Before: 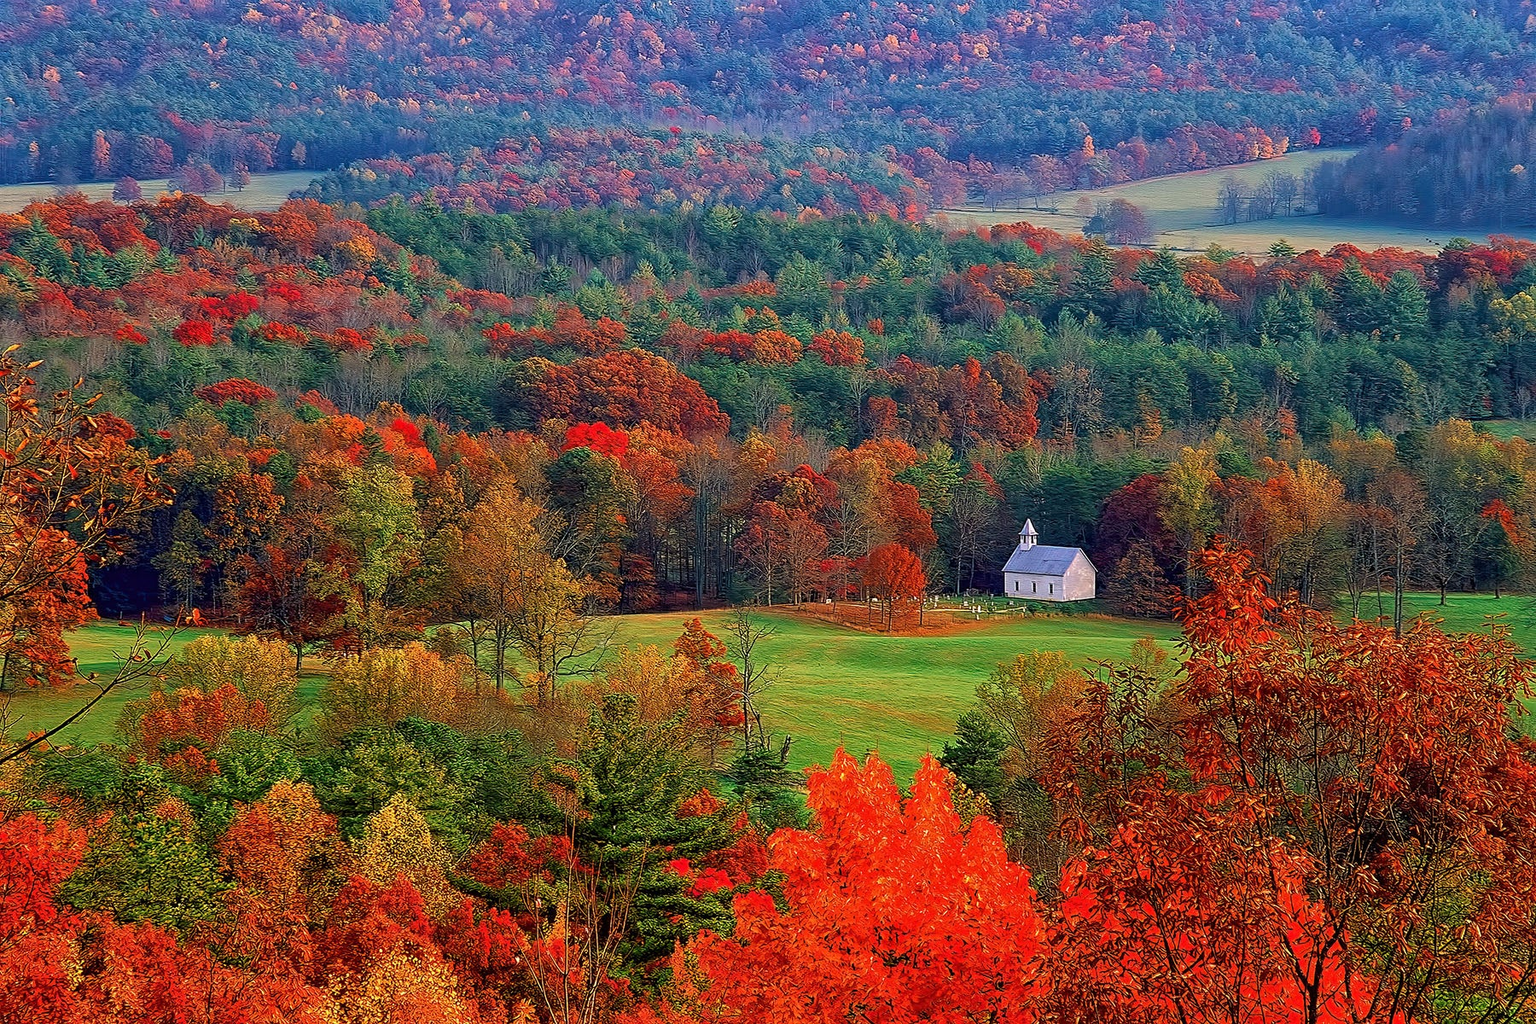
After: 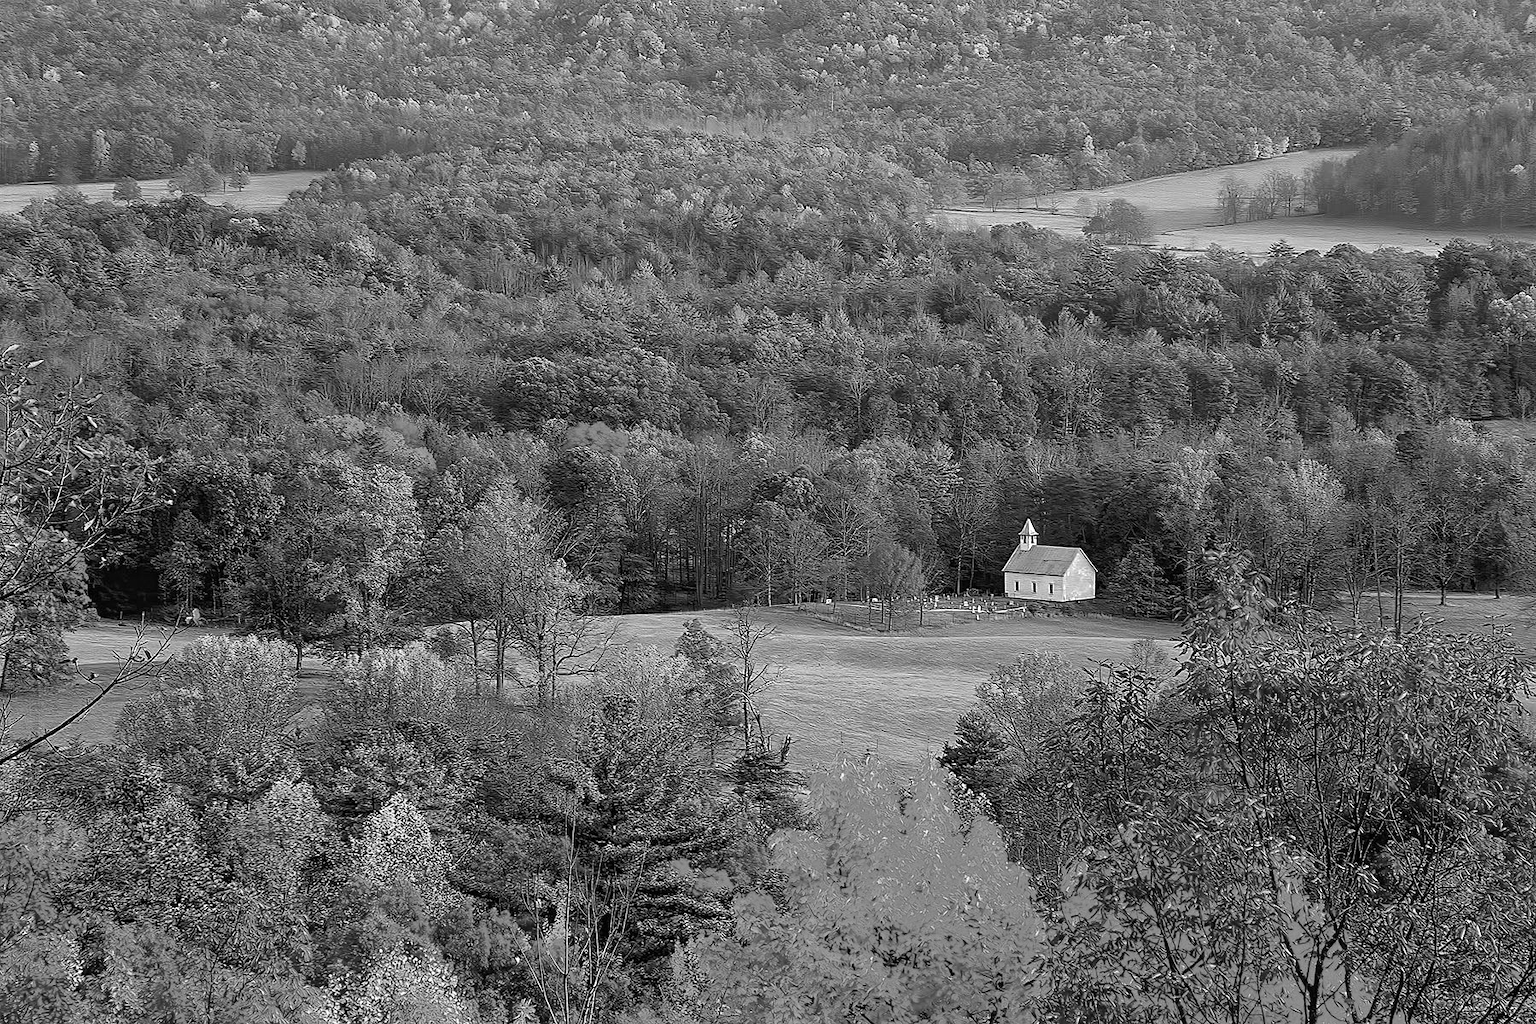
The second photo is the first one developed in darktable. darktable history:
exposure: exposure 0.367 EV, compensate highlight preservation false
monochrome: a 16.01, b -2.65, highlights 0.52
